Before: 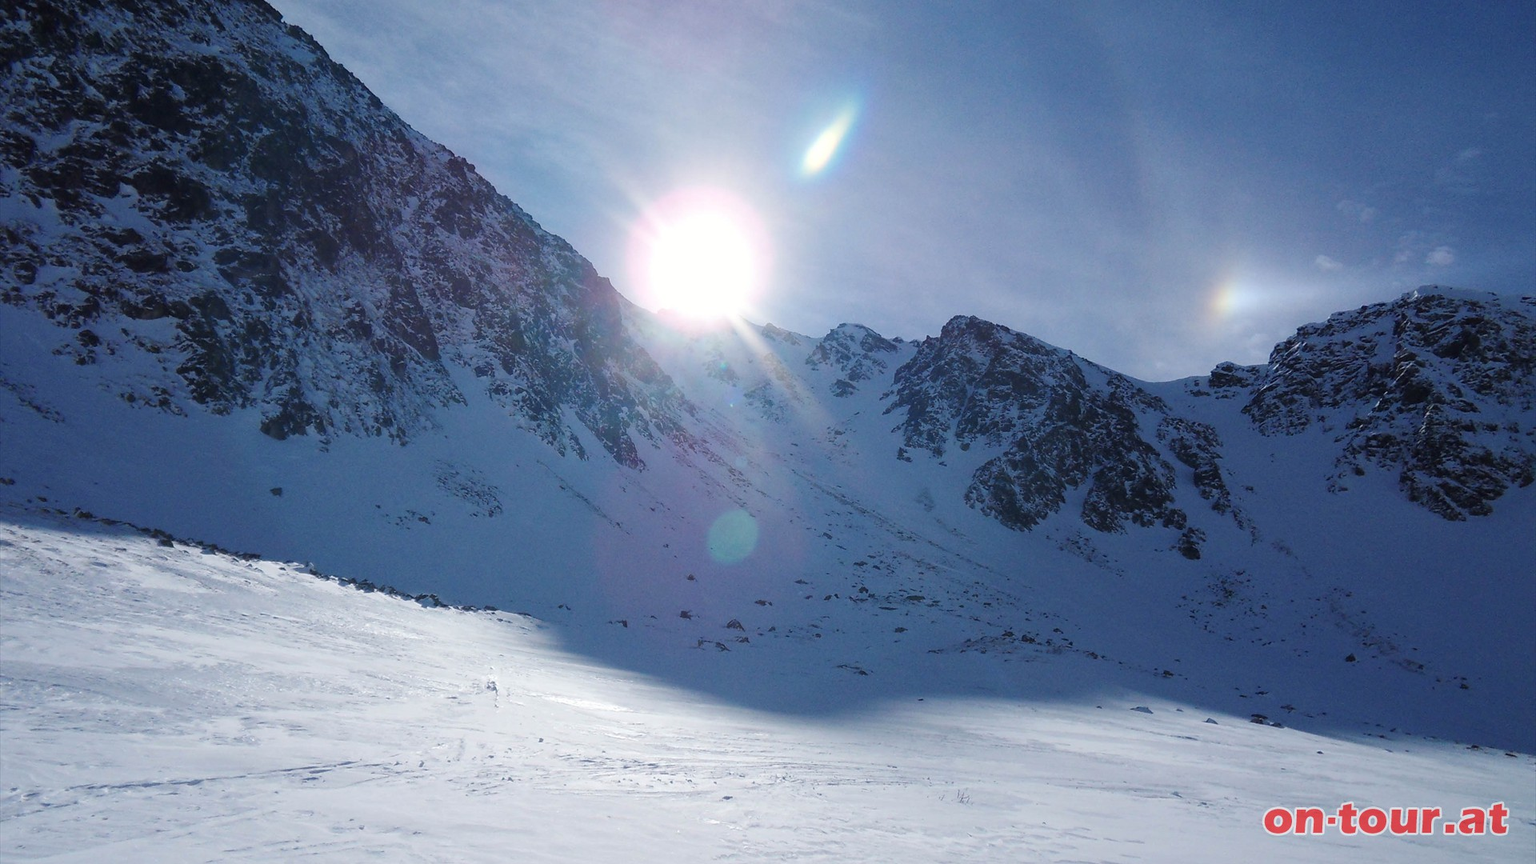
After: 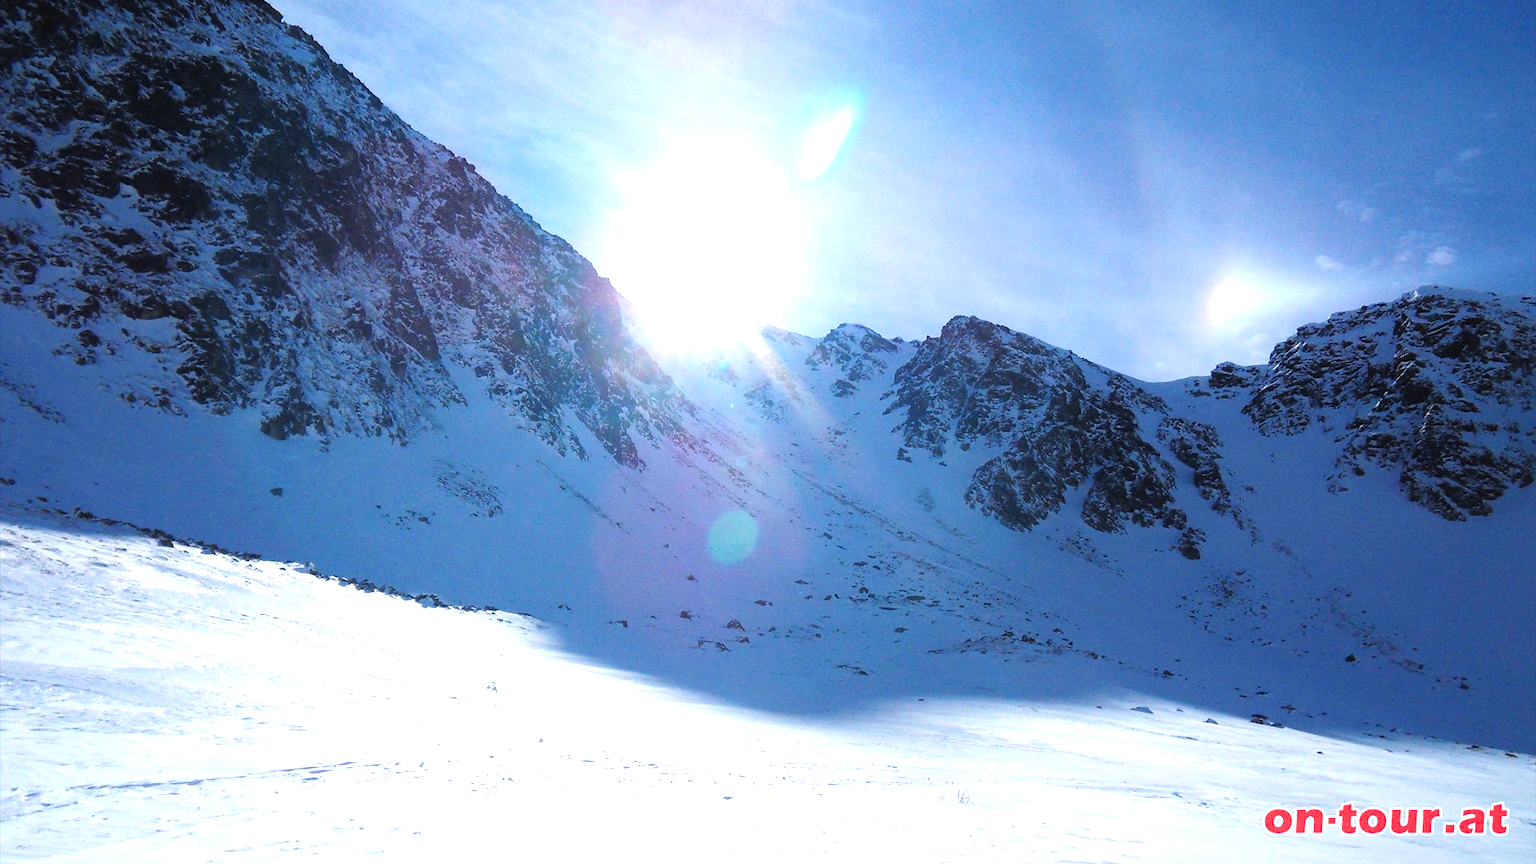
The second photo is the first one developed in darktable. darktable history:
tone equalizer: -8 EV -1.05 EV, -7 EV -1.04 EV, -6 EV -0.885 EV, -5 EV -0.556 EV, -3 EV 0.608 EV, -2 EV 0.851 EV, -1 EV 0.988 EV, +0 EV 1.07 EV
color balance rgb: global offset › luminance 0.243%, linear chroma grading › global chroma 9.815%, perceptual saturation grading › global saturation 15.091%
